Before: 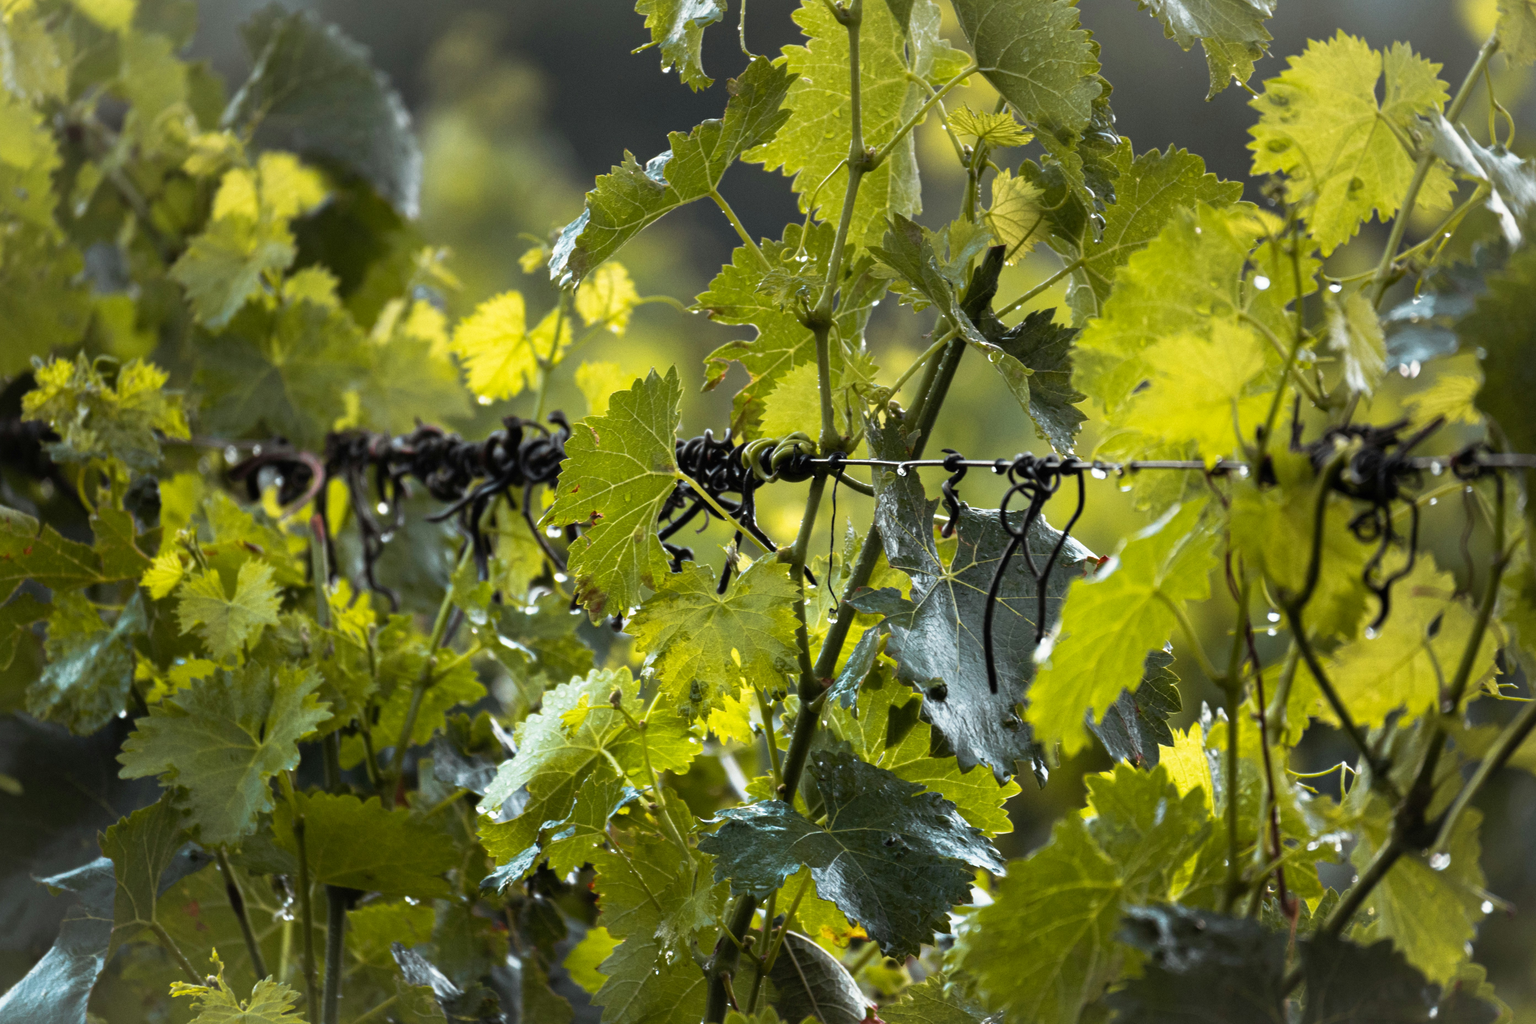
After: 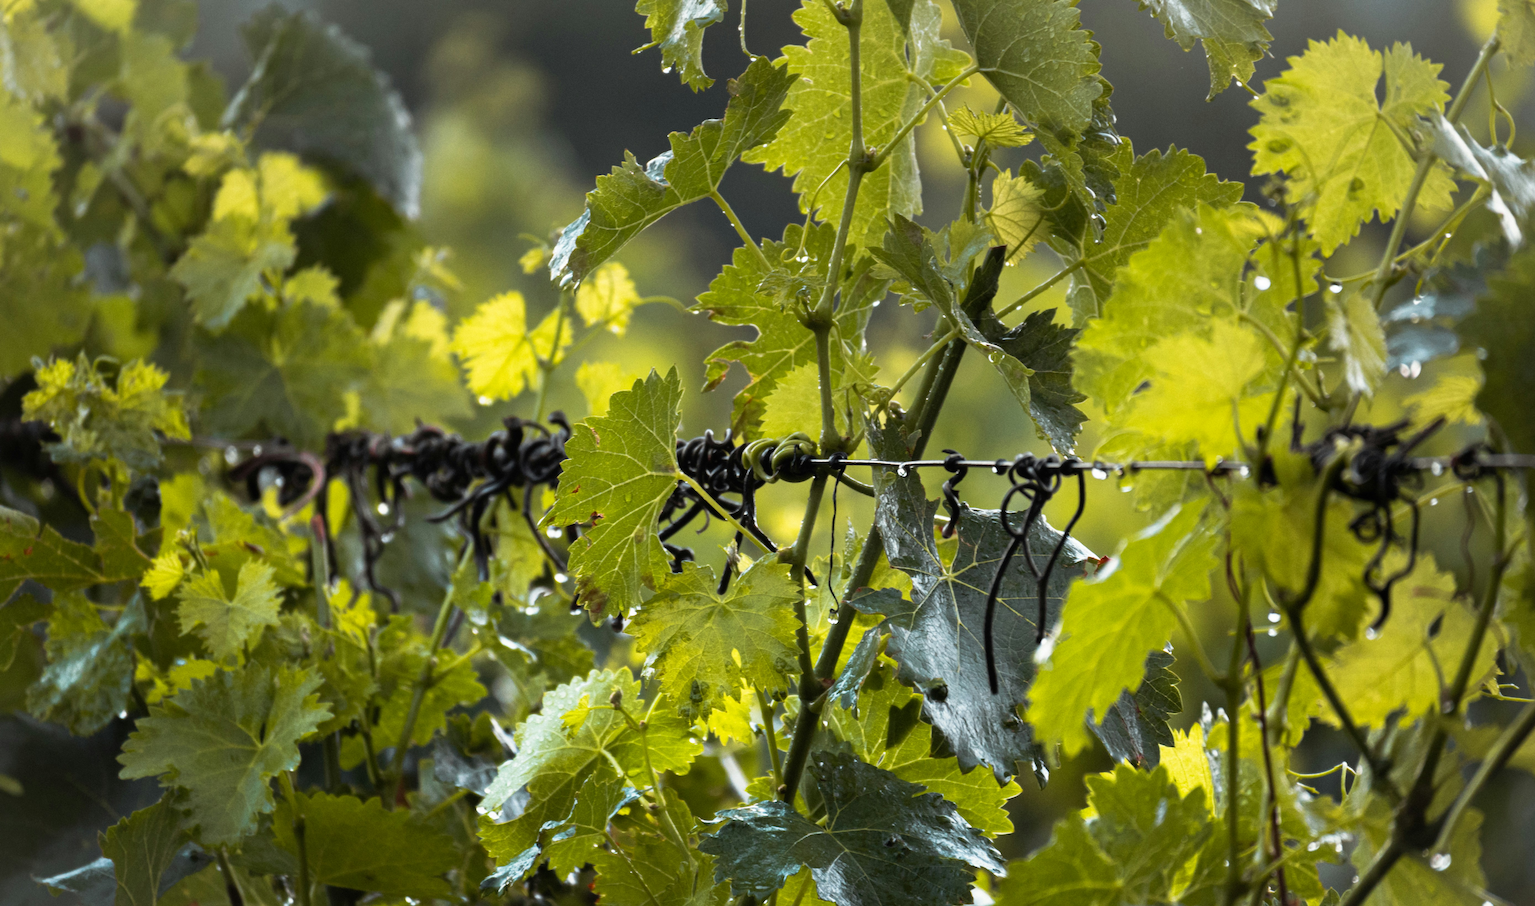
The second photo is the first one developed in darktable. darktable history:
crop and rotate: top 0%, bottom 11.469%
